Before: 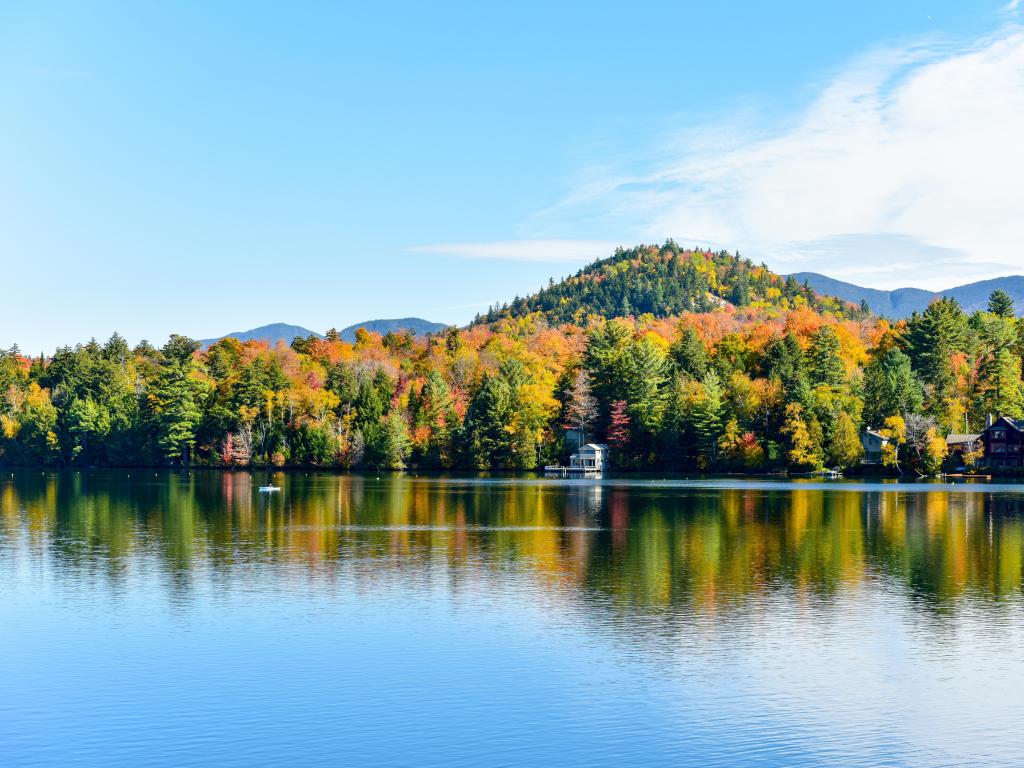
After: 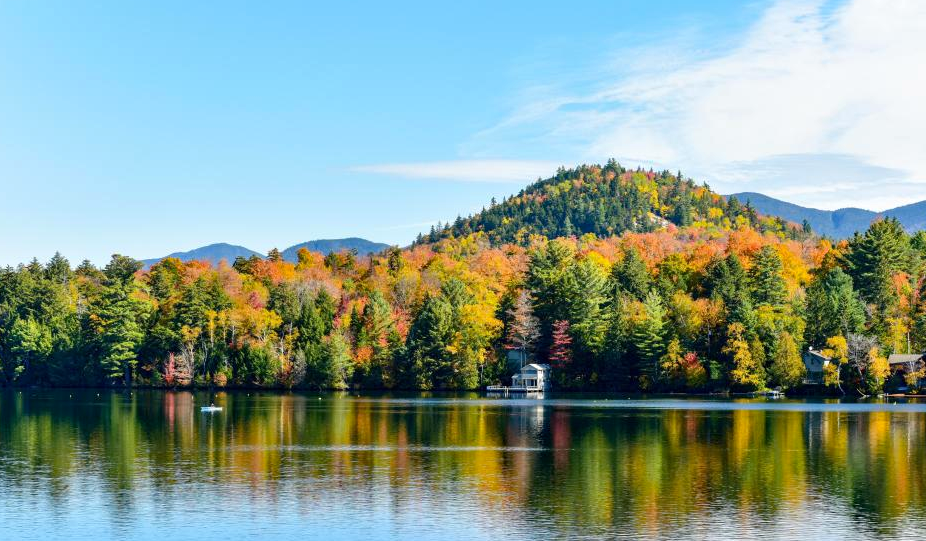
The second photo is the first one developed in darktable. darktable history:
haze removal: compatibility mode true, adaptive false
crop: left 5.742%, top 10.442%, right 3.781%, bottom 19.031%
